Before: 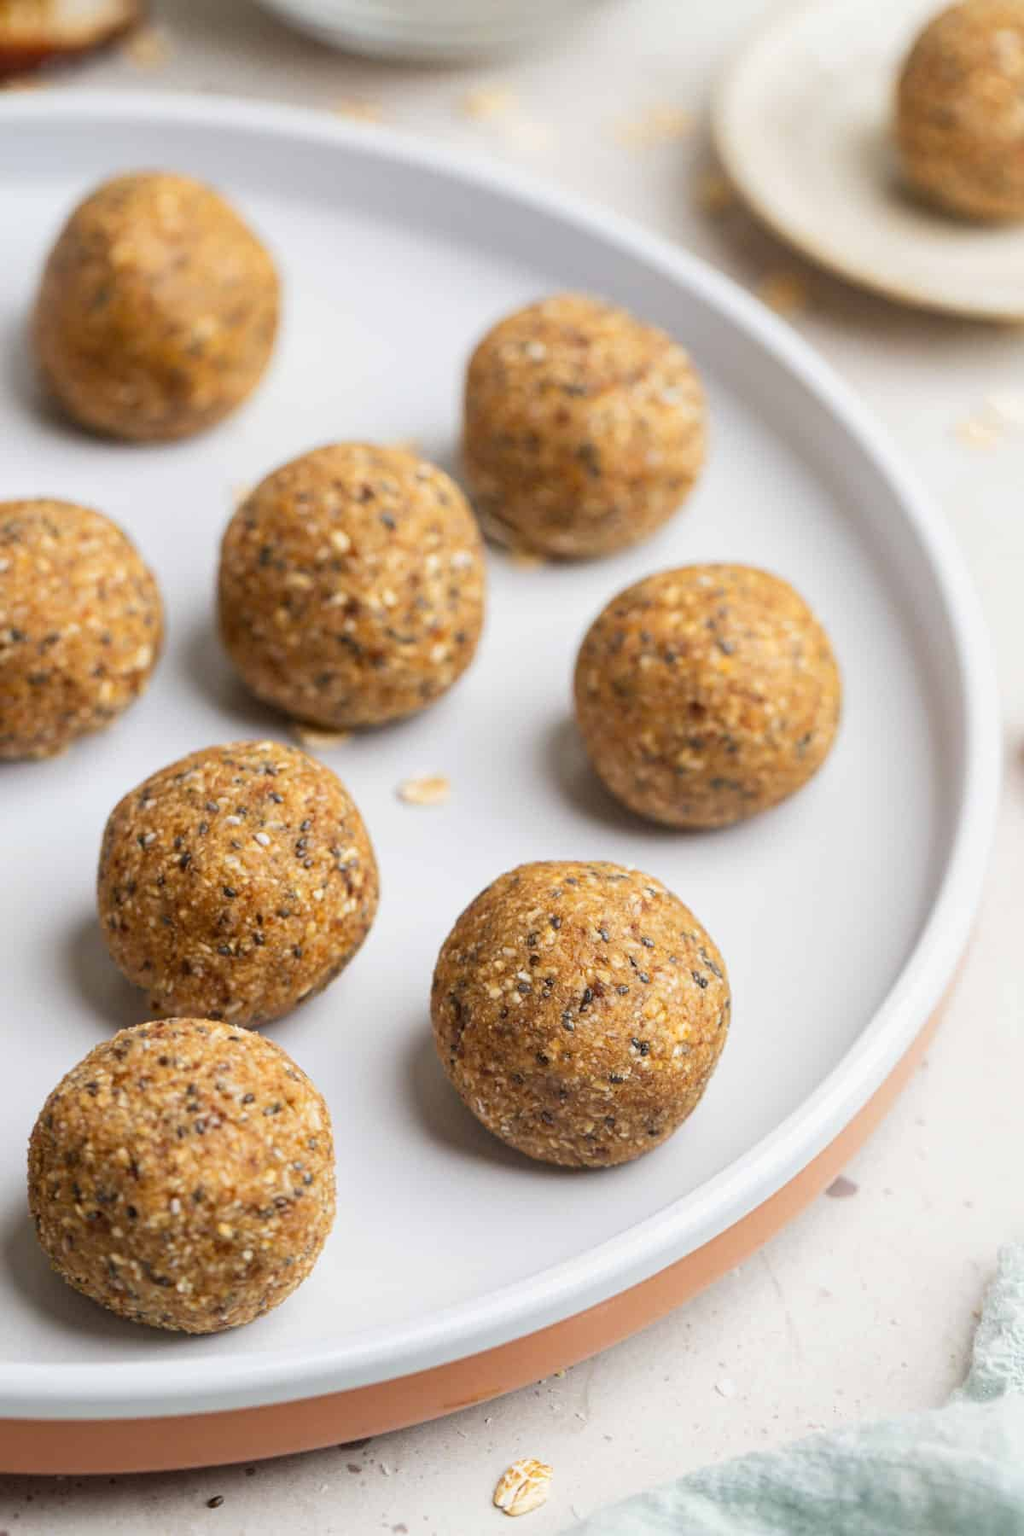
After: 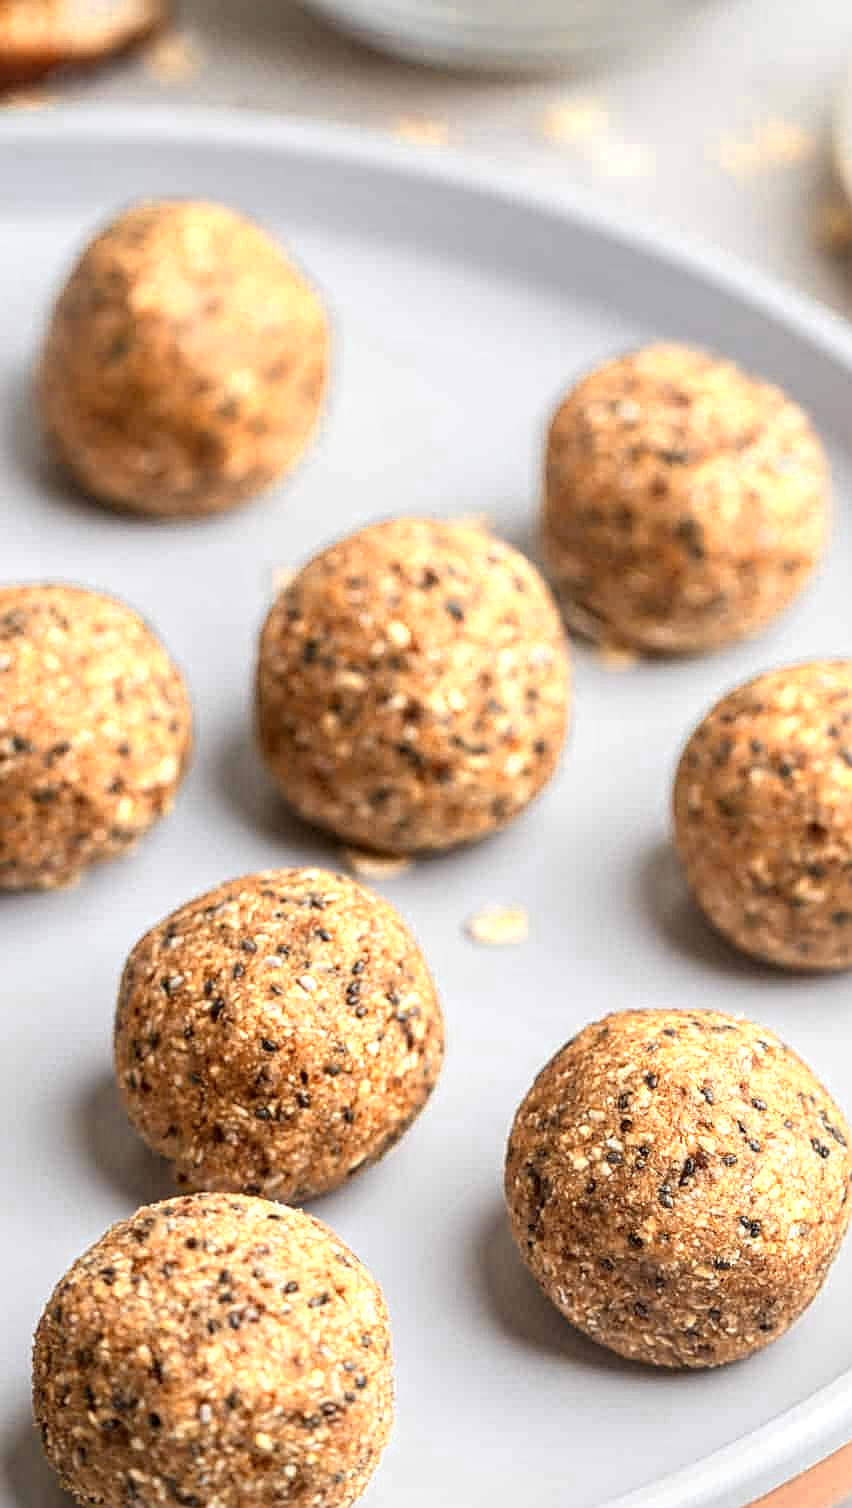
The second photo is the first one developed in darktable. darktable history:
sharpen: amount 0.557
local contrast: detail 130%
crop: right 28.961%, bottom 16.171%
tone equalizer: on, module defaults
color zones: curves: ch0 [(0.018, 0.548) (0.197, 0.654) (0.425, 0.447) (0.605, 0.658) (0.732, 0.579)]; ch1 [(0.105, 0.531) (0.224, 0.531) (0.386, 0.39) (0.618, 0.456) (0.732, 0.456) (0.956, 0.421)]; ch2 [(0.039, 0.583) (0.215, 0.465) (0.399, 0.544) (0.465, 0.548) (0.614, 0.447) (0.724, 0.43) (0.882, 0.623) (0.956, 0.632)]
